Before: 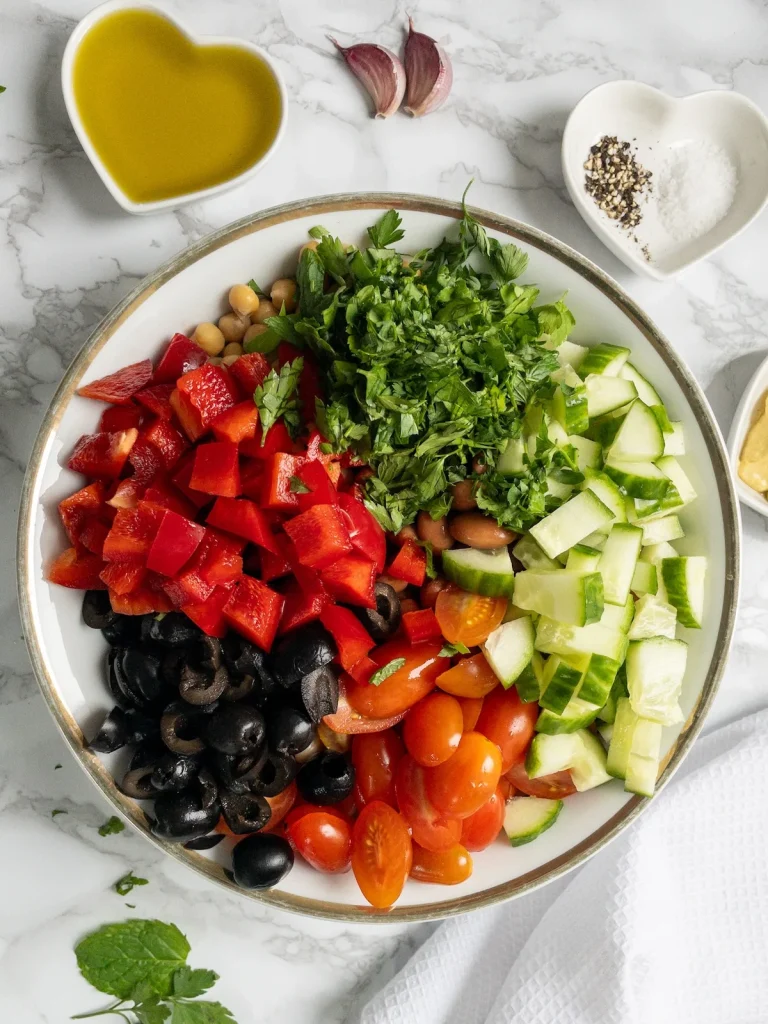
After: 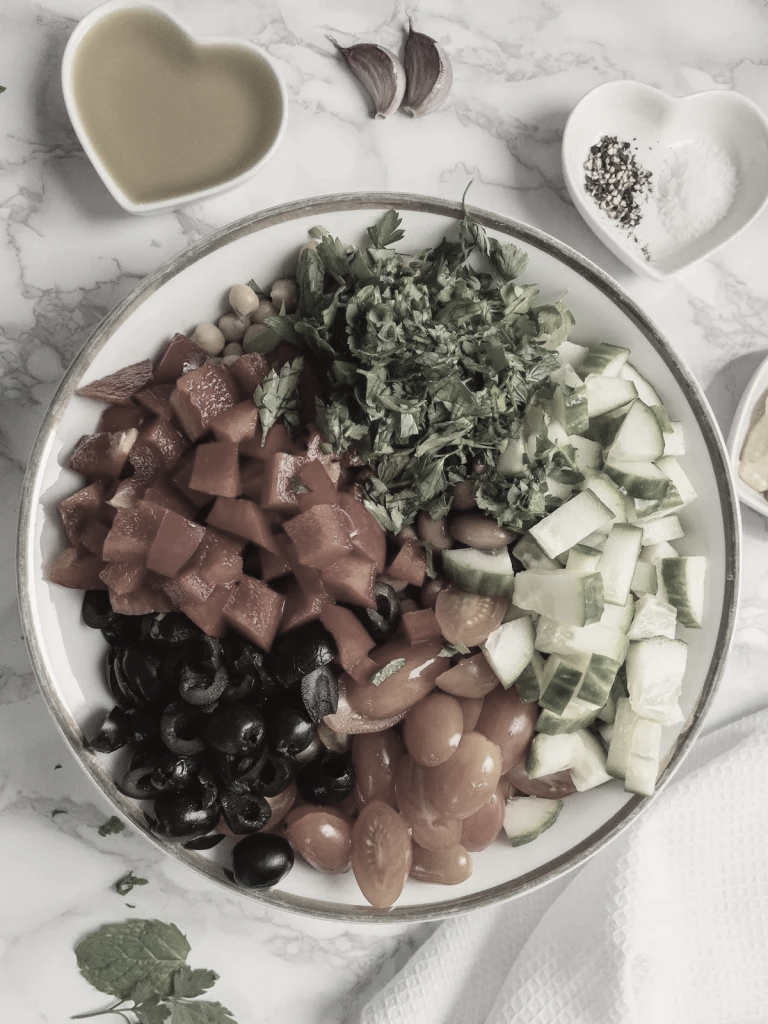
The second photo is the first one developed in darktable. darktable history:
color balance: lift [1.005, 1.002, 0.998, 0.998], gamma [1, 1.021, 1.02, 0.979], gain [0.923, 1.066, 1.056, 0.934]
color correction: saturation 0.2
